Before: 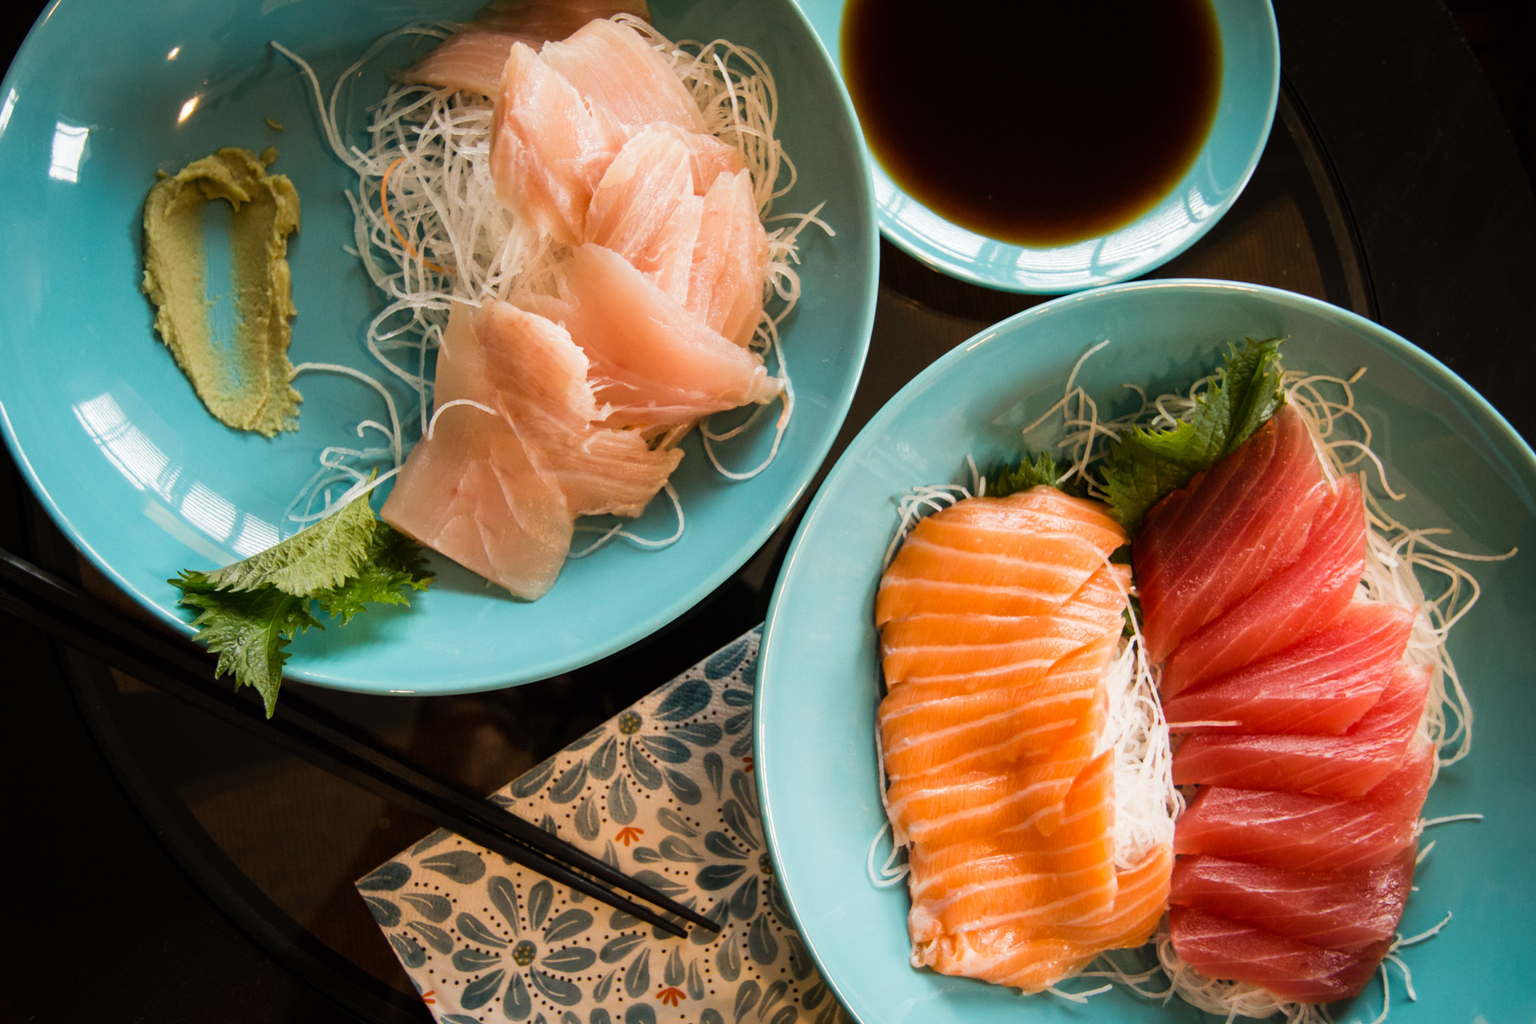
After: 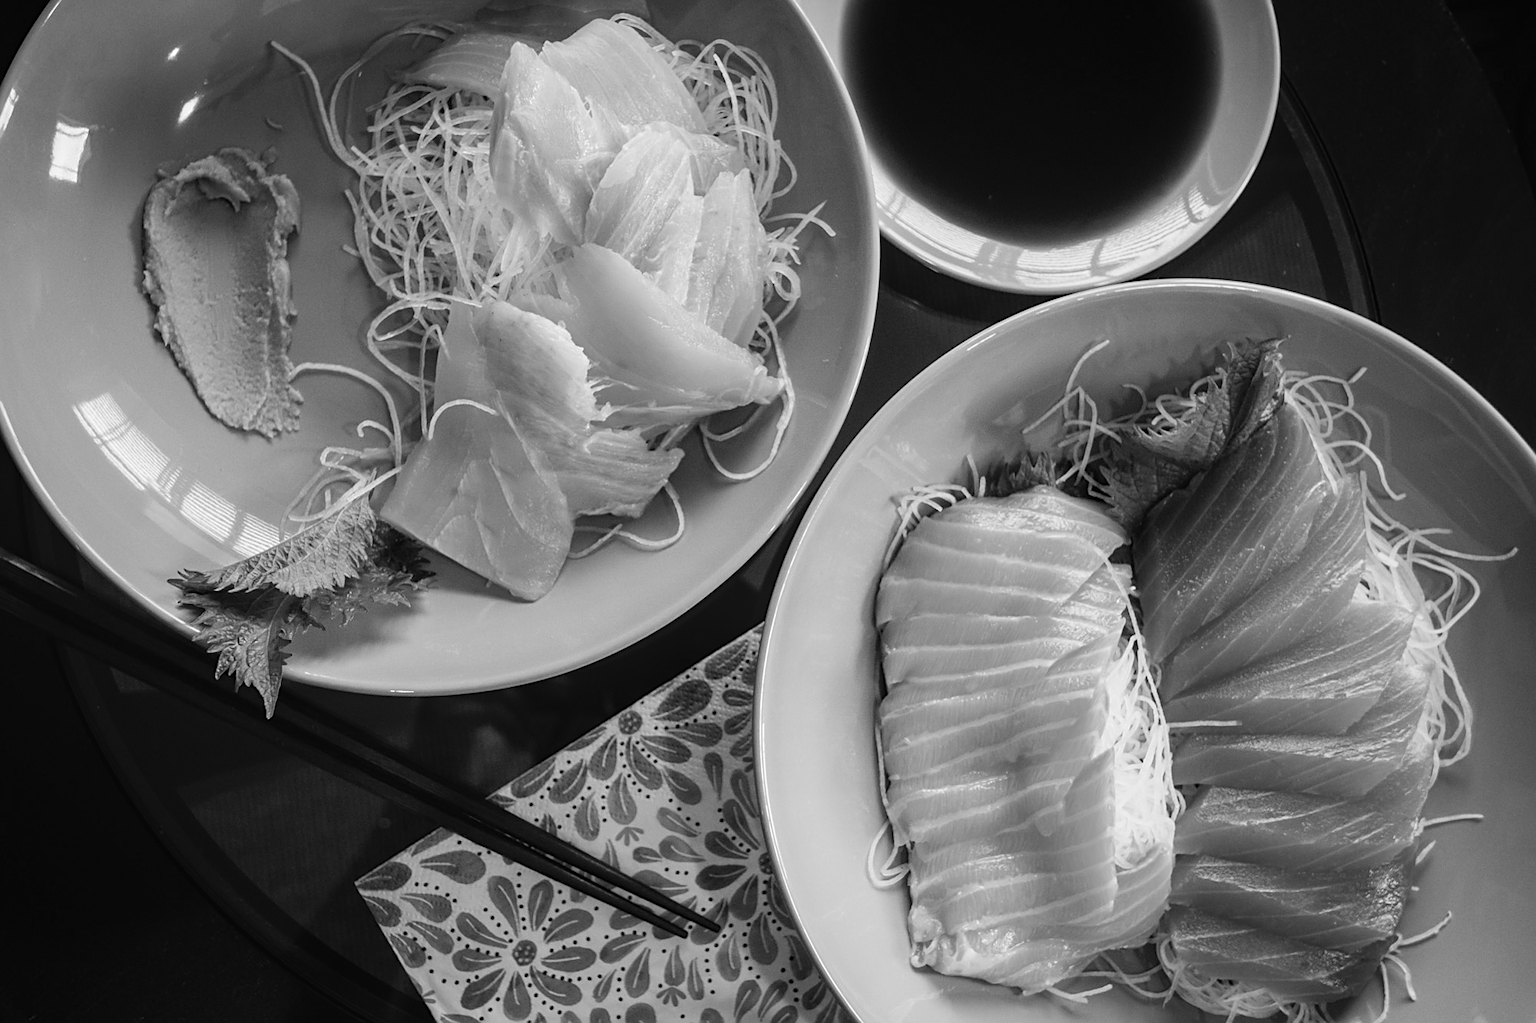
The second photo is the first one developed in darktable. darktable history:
monochrome: on, module defaults
local contrast: detail 110%
sharpen: on, module defaults
